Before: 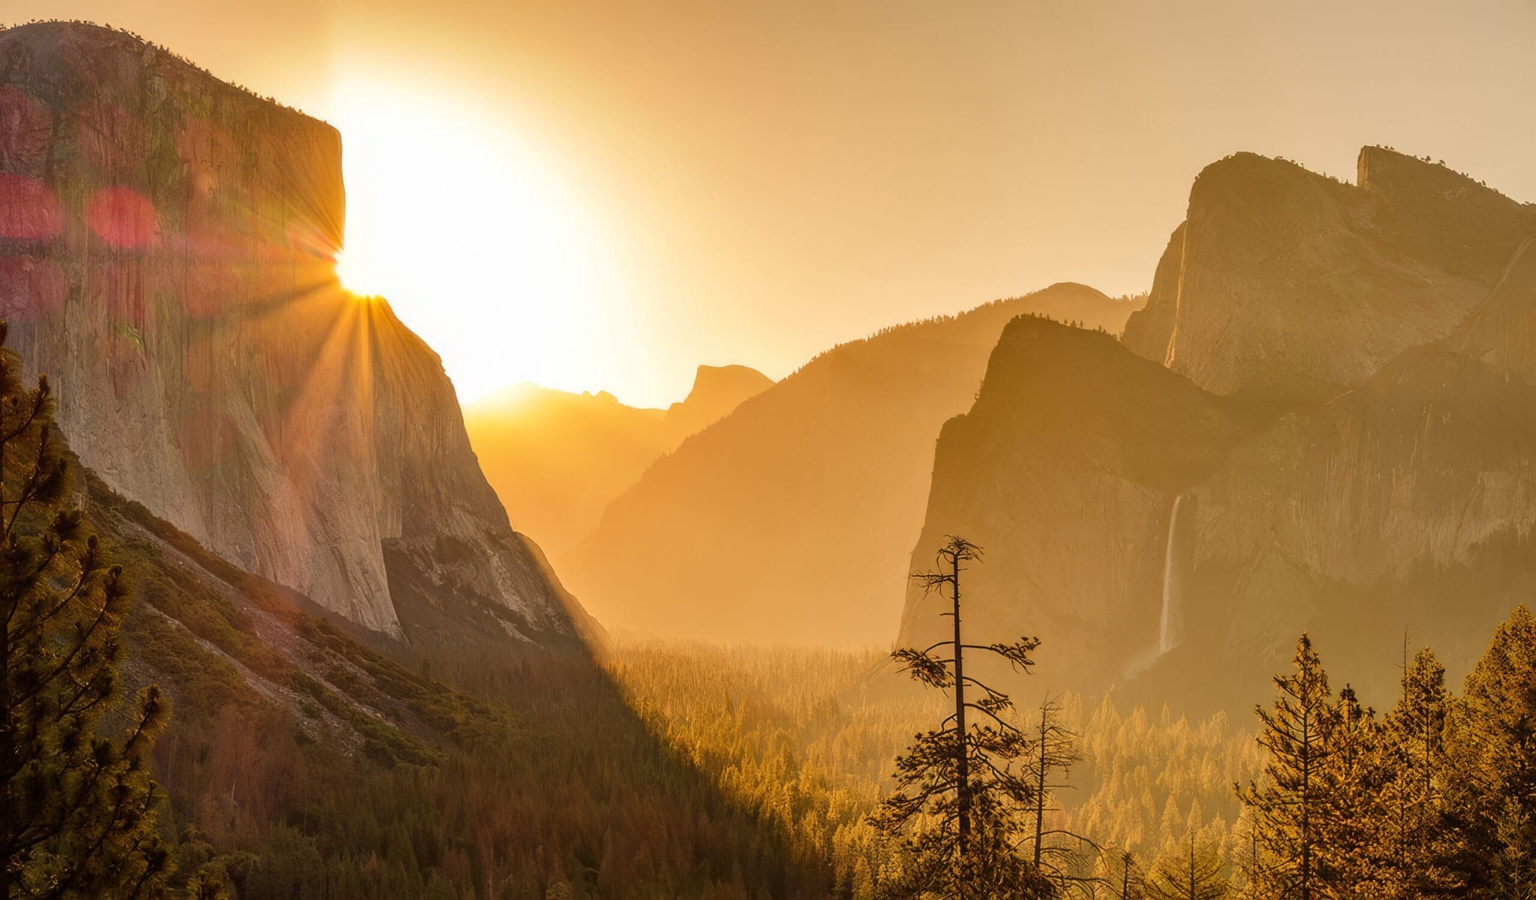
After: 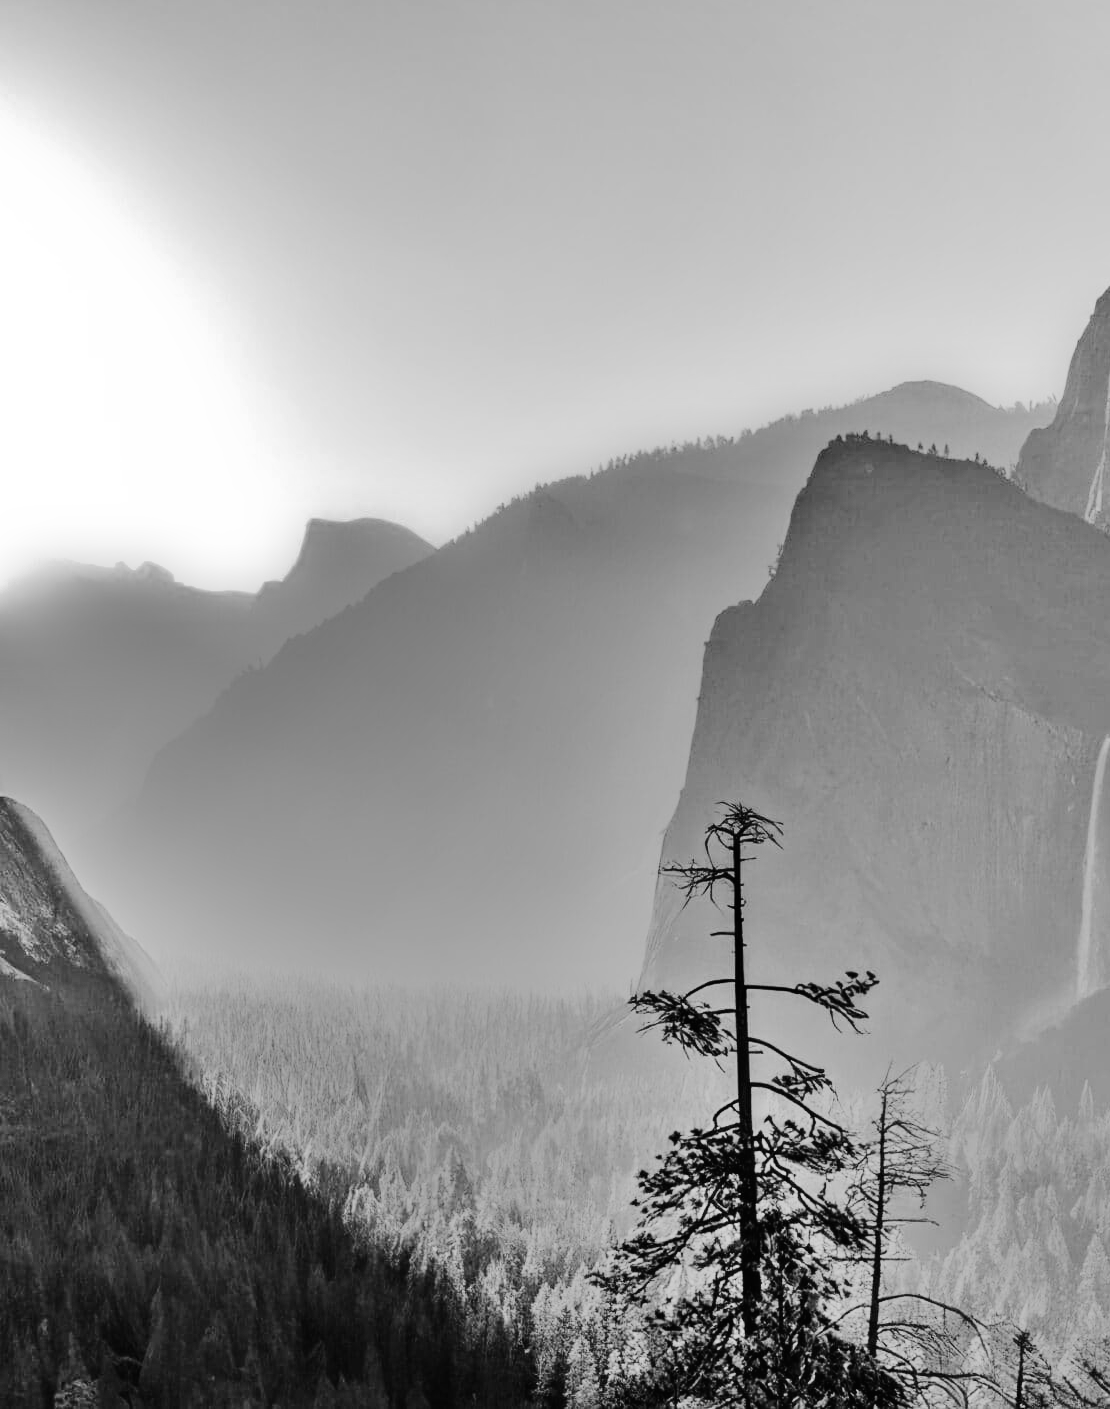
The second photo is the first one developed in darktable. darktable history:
color calibration: x 0.334, y 0.349, temperature 5426 K
tone curve: curves: ch0 [(0, 0) (0.16, 0.055) (0.506, 0.762) (1, 1.024)], color space Lab, linked channels, preserve colors none
haze removal: compatibility mode true, adaptive false
vibrance: on, module defaults
monochrome: a -4.13, b 5.16, size 1
crop: left 33.452%, top 6.025%, right 23.155%
shadows and highlights: shadows 40, highlights -54, highlights color adjustment 46%, low approximation 0.01, soften with gaussian
